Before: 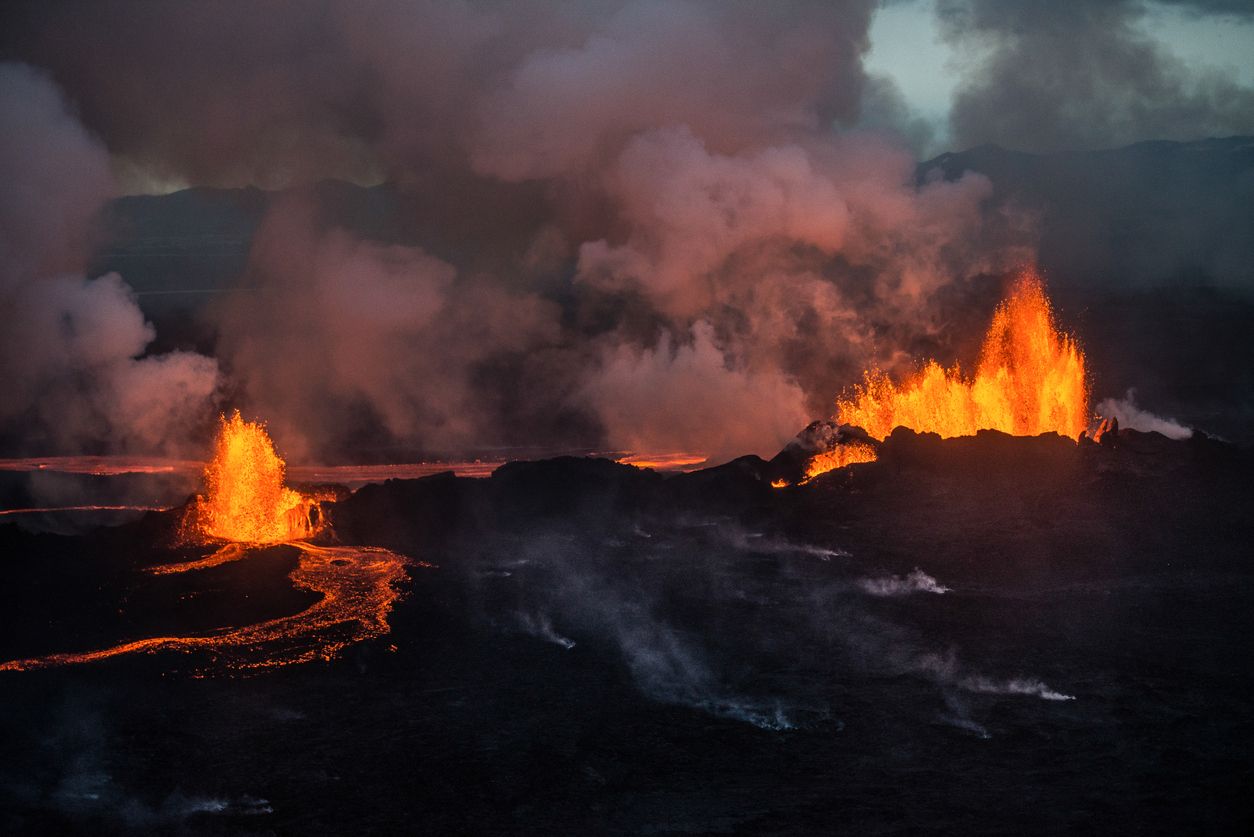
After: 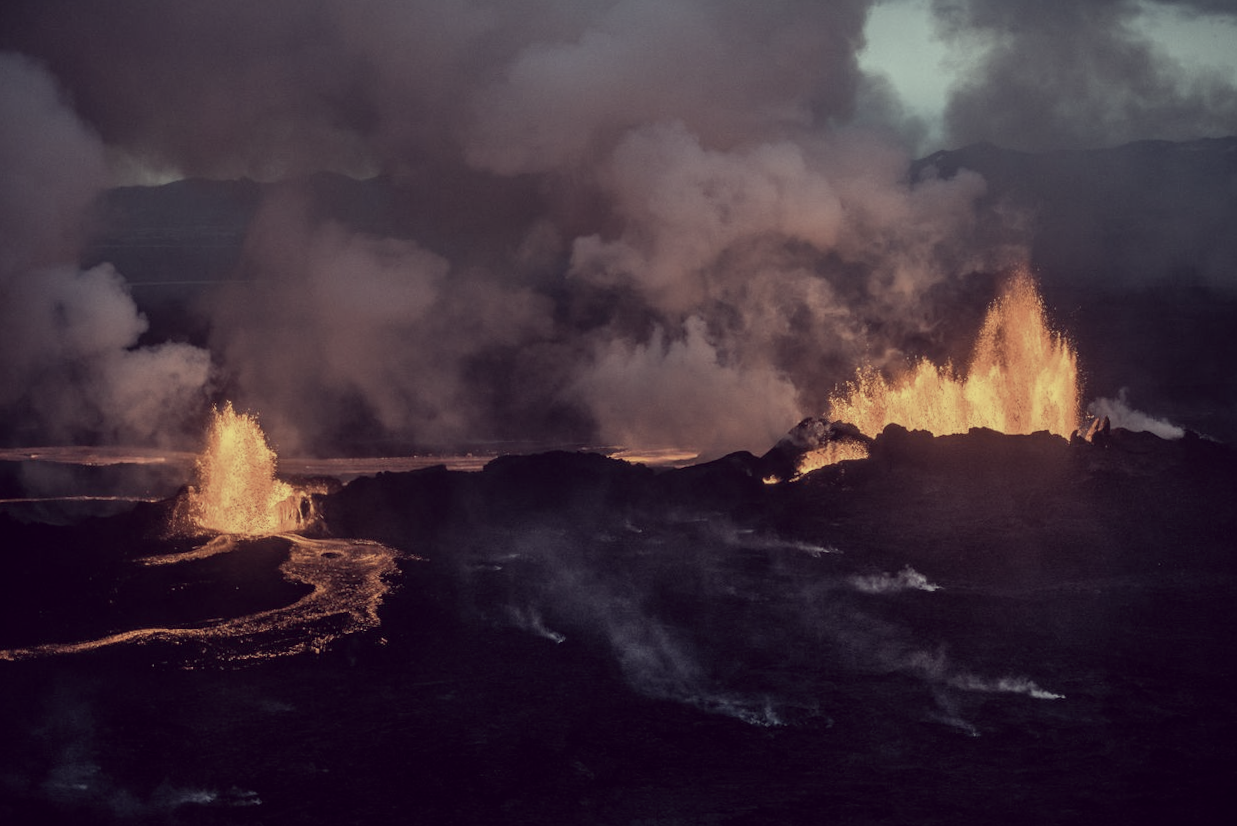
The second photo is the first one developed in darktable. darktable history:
color correction: highlights a* -20.17, highlights b* 20.27, shadows a* 20.03, shadows b* -20.46, saturation 0.43
crop and rotate: angle -0.5°
